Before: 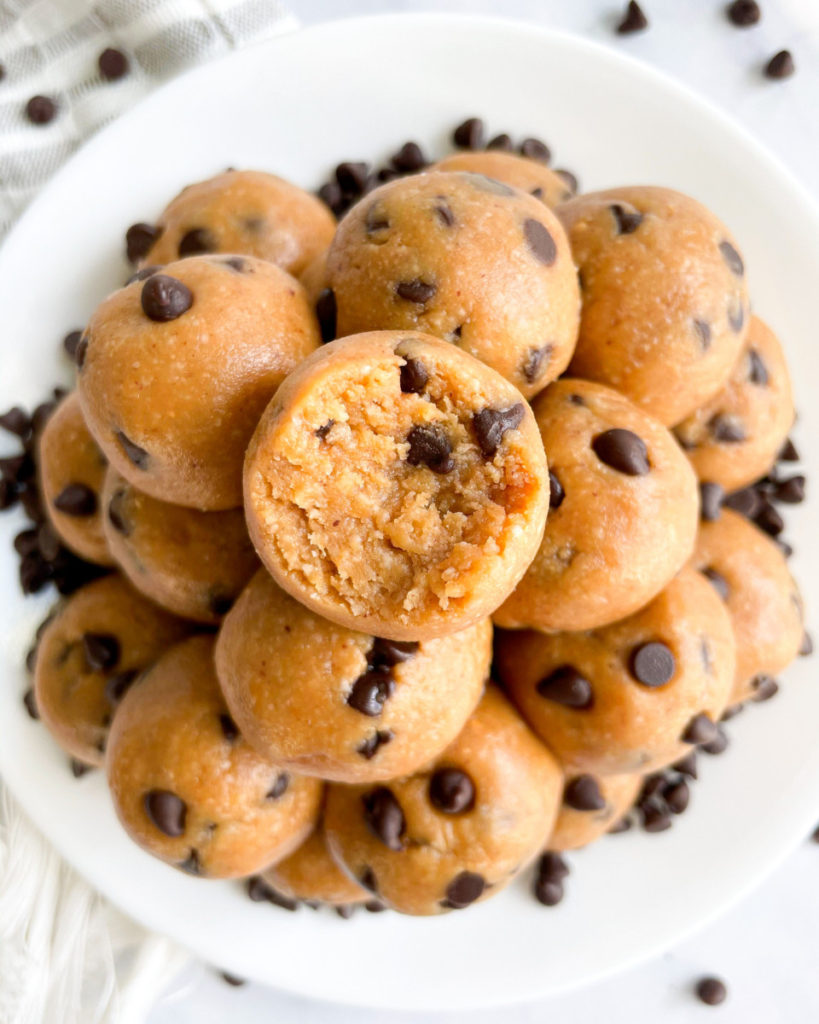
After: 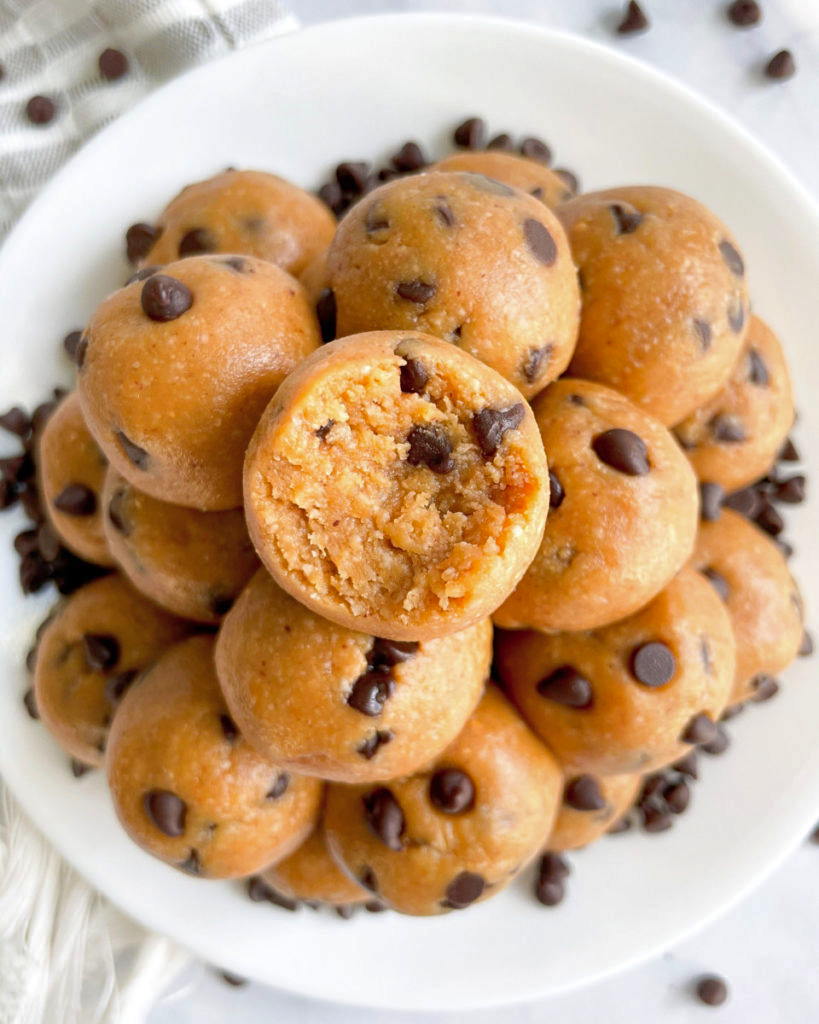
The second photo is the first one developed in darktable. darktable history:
shadows and highlights: on, module defaults
tone equalizer: -8 EV 0.06 EV, smoothing diameter 25%, edges refinement/feathering 10, preserve details guided filter
sharpen: amount 0.2
